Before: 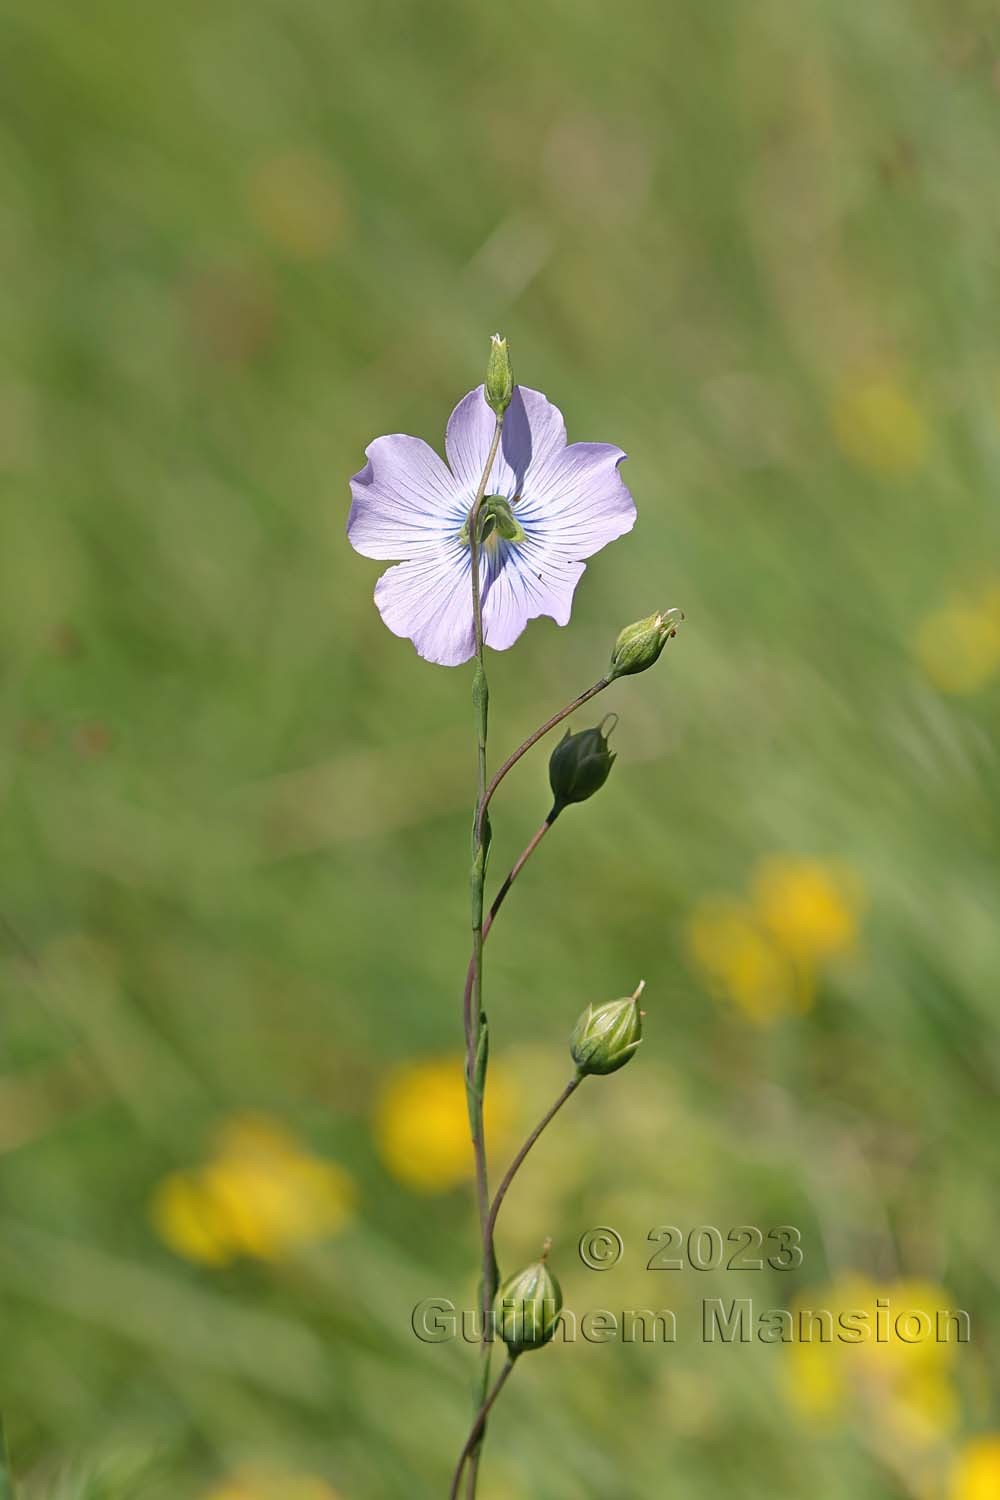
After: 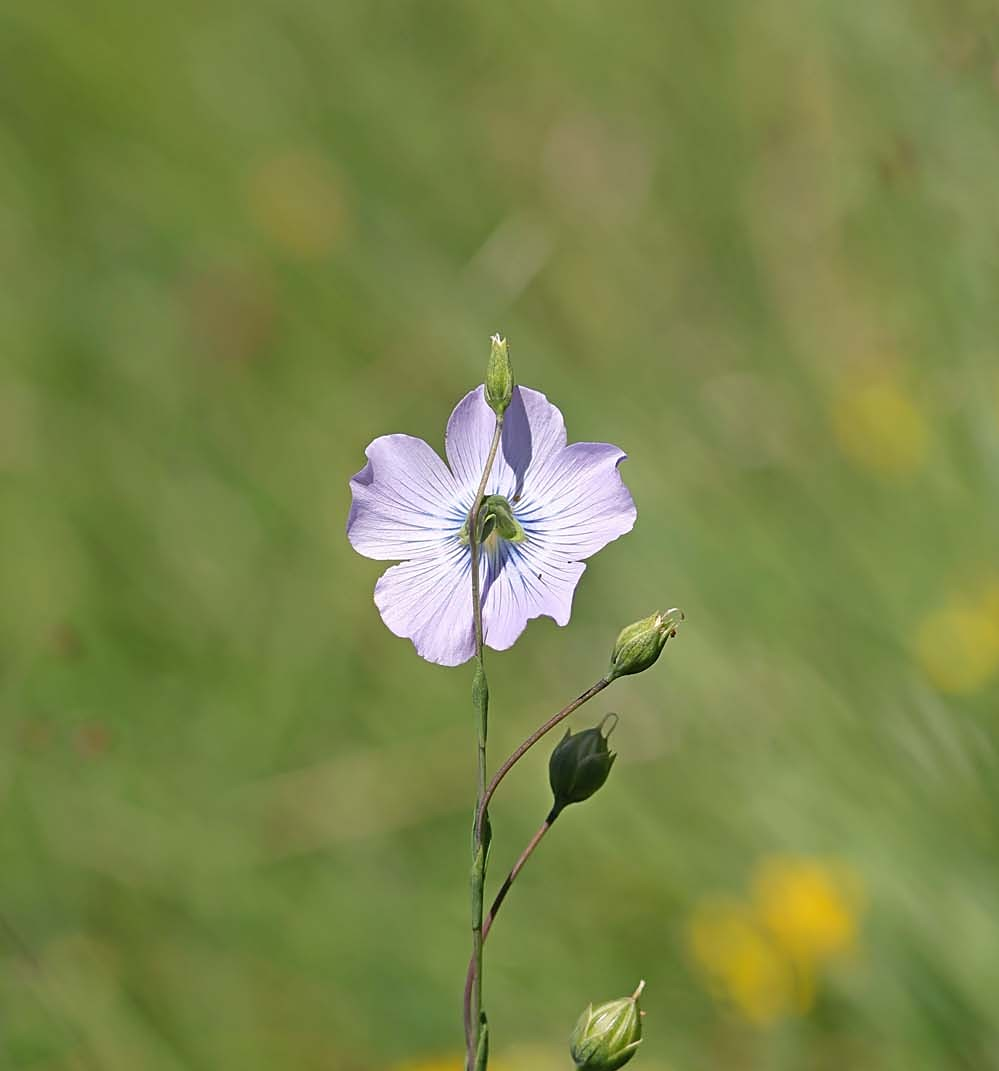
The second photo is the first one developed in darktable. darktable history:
crop: bottom 28.576%
sharpen: amount 0.2
